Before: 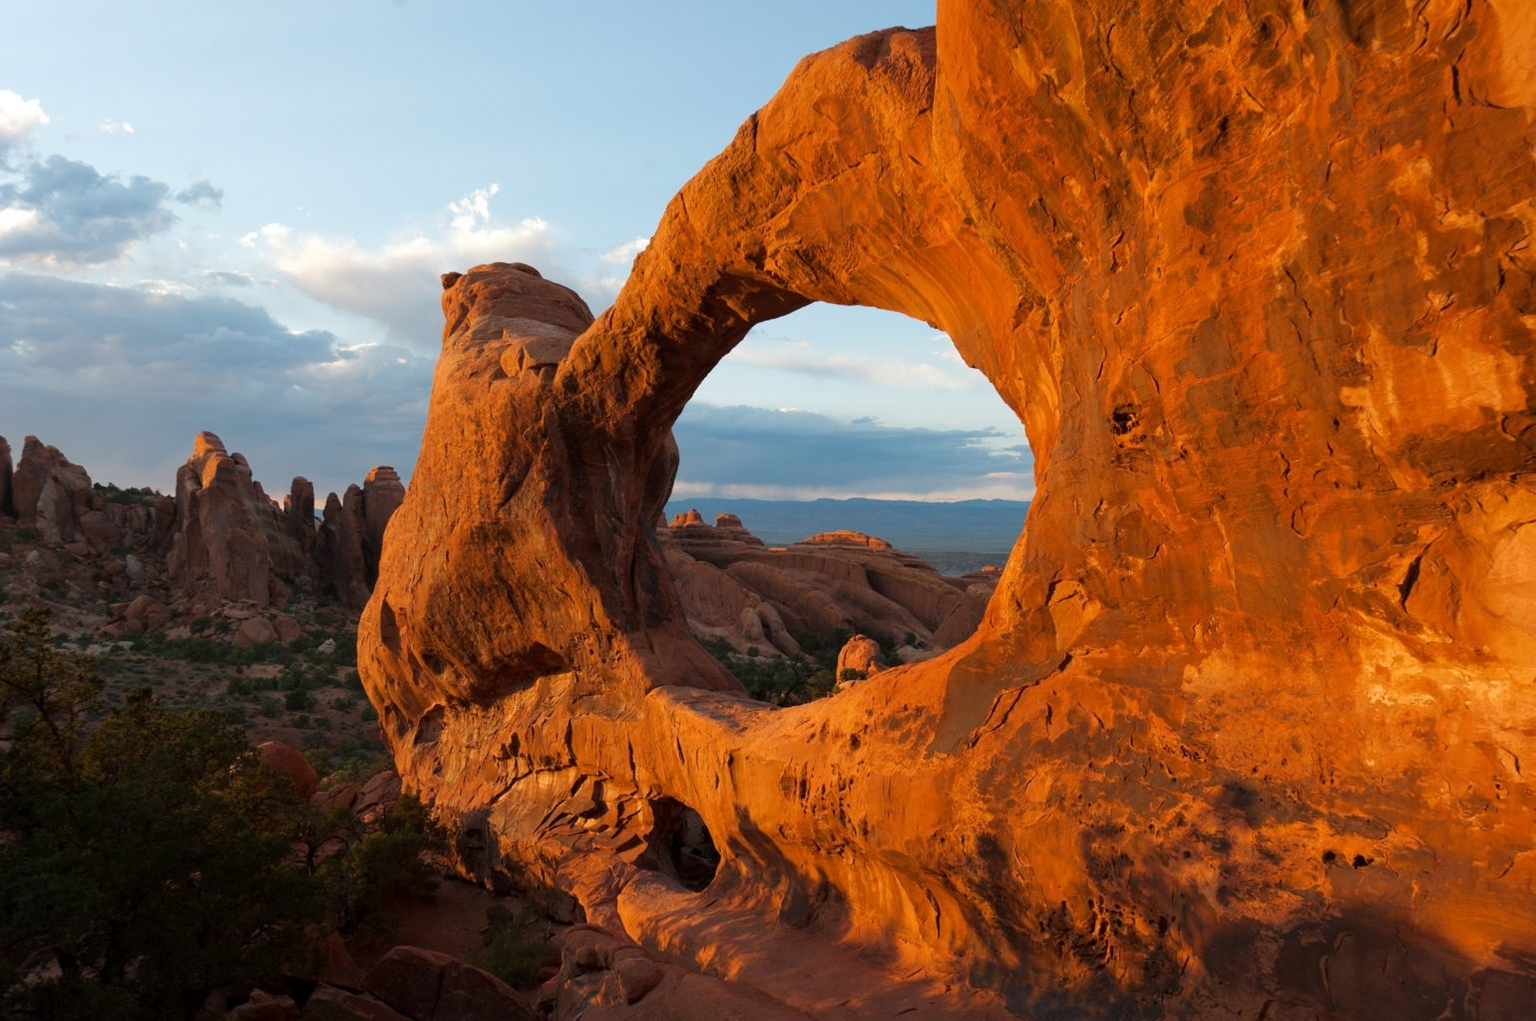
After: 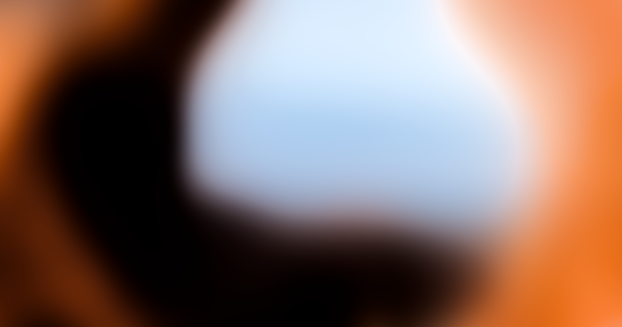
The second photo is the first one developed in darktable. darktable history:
filmic rgb: black relative exposure -5 EV, hardness 2.88, contrast 1.3
shadows and highlights: shadows 10, white point adjustment 1, highlights -40
crop: left 31.751%, top 32.172%, right 27.8%, bottom 35.83%
local contrast: mode bilateral grid, contrast 20, coarseness 50, detail 120%, midtone range 0.2
lowpass: radius 31.92, contrast 1.72, brightness -0.98, saturation 0.94
exposure: black level correction 0, exposure 1.675 EV, compensate exposure bias true, compensate highlight preservation false
white balance: red 0.924, blue 1.095
